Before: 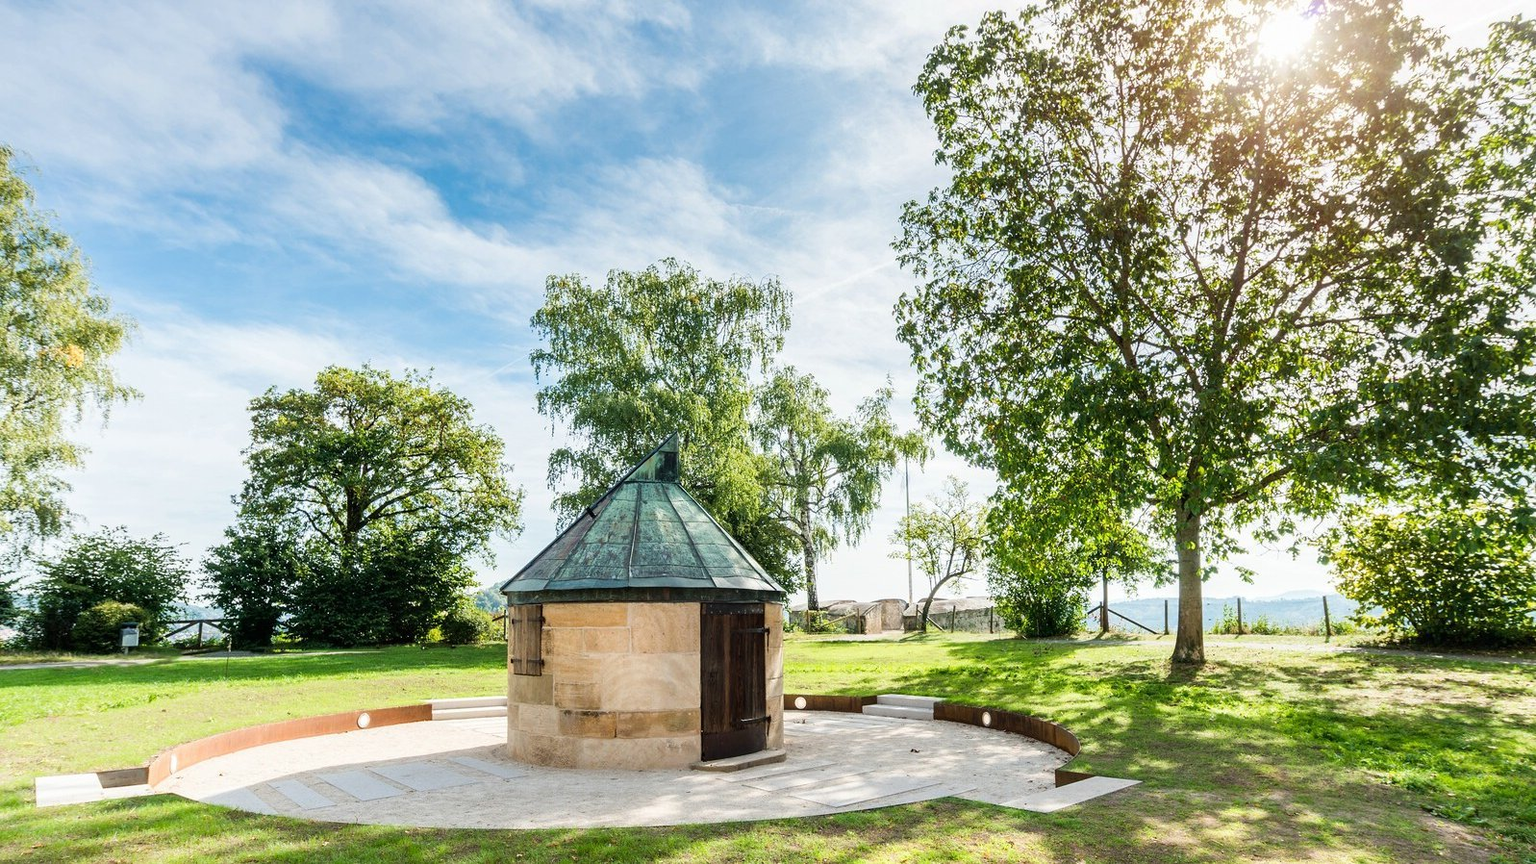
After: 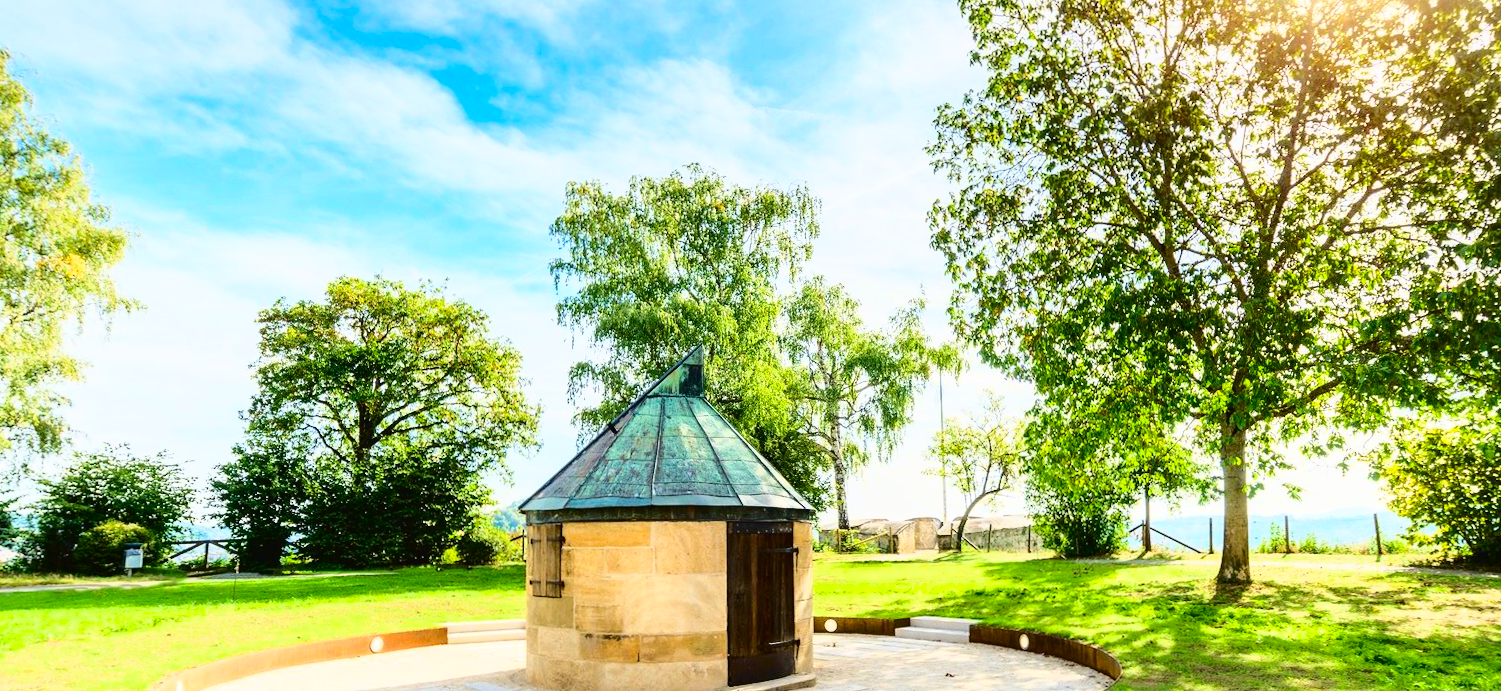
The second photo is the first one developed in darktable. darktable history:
tone curve: curves: ch0 [(0, 0.019) (0.078, 0.058) (0.223, 0.217) (0.424, 0.553) (0.631, 0.764) (0.816, 0.932) (1, 1)]; ch1 [(0, 0) (0.262, 0.227) (0.417, 0.386) (0.469, 0.467) (0.502, 0.503) (0.544, 0.548) (0.57, 0.579) (0.608, 0.62) (0.65, 0.68) (0.994, 0.987)]; ch2 [(0, 0) (0.262, 0.188) (0.5, 0.504) (0.553, 0.592) (0.599, 0.653) (1, 1)], color space Lab, independent channels, preserve colors none
crop and rotate: angle 0.103°, top 11.674%, right 5.687%, bottom 11.085%
color balance rgb: perceptual saturation grading › global saturation 19.909%, global vibrance 20%
